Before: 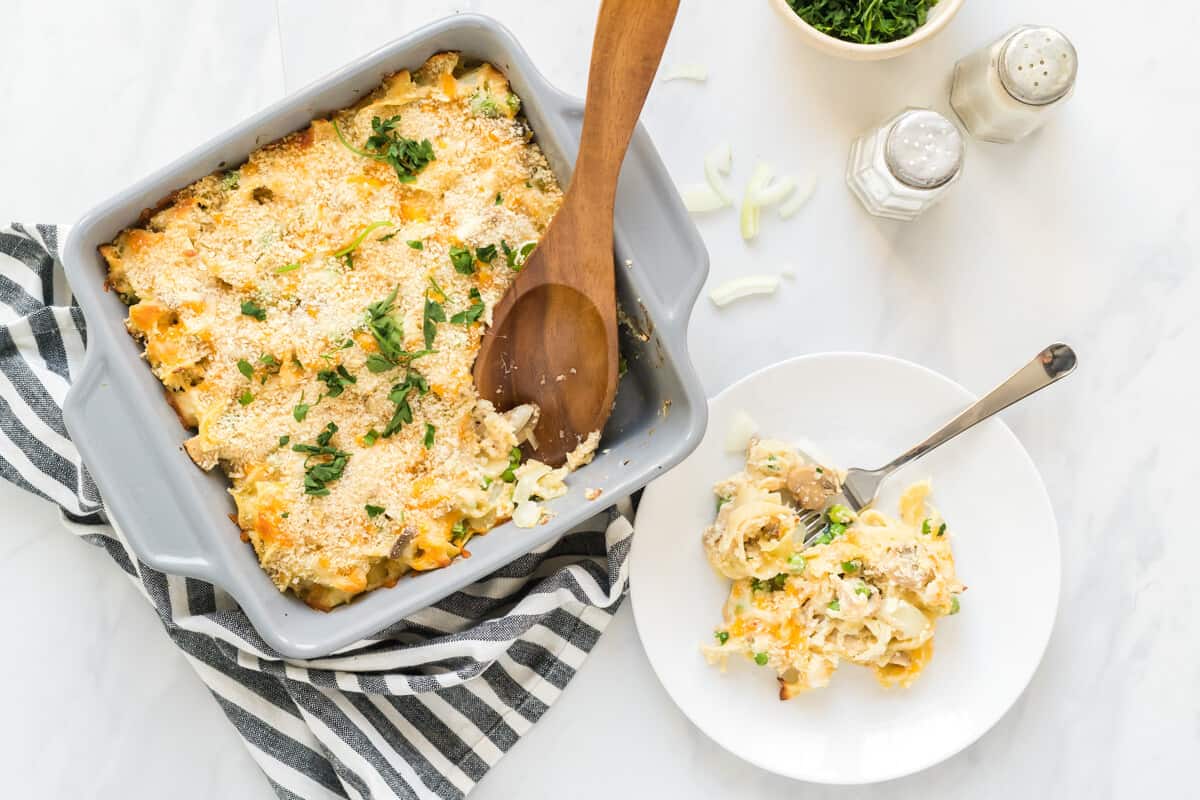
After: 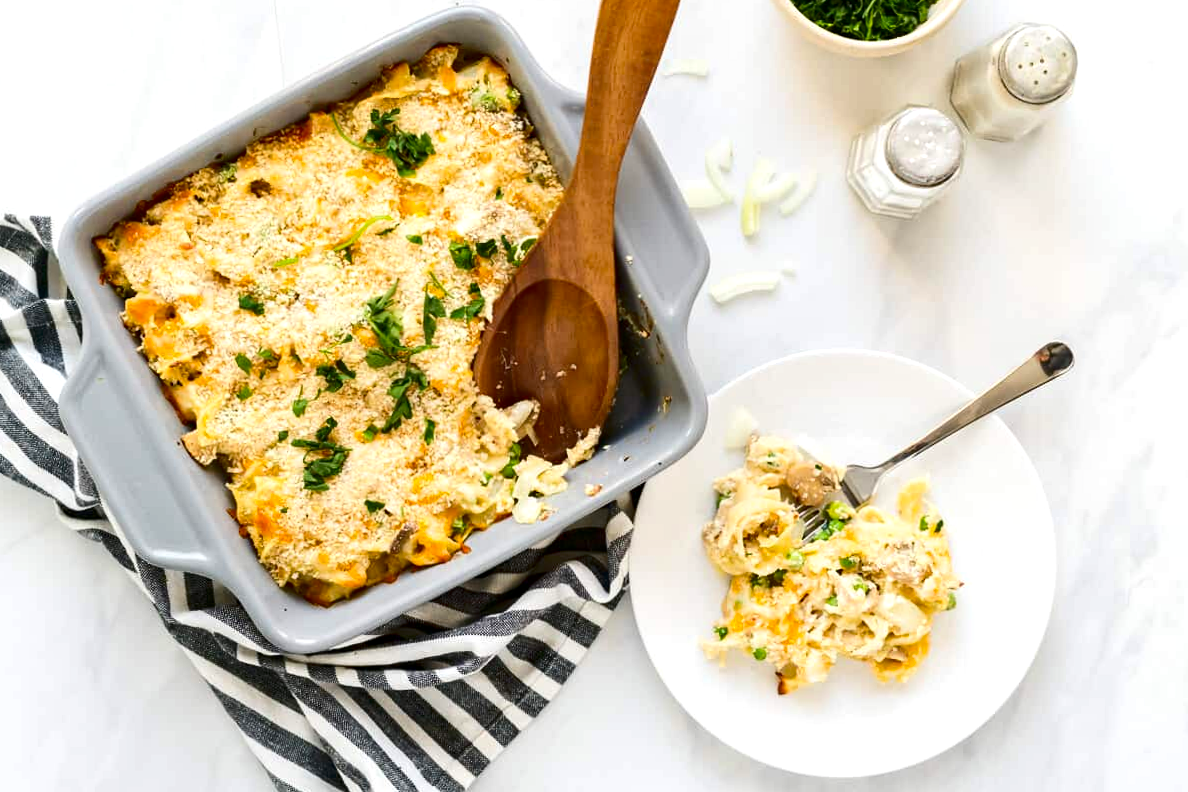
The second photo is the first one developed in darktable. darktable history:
exposure: exposure 0.191 EV, compensate highlight preservation false
haze removal: compatibility mode true, adaptive false
contrast brightness saturation: contrast 0.13, brightness -0.24, saturation 0.14
rotate and perspective: rotation 0.174°, lens shift (vertical) 0.013, lens shift (horizontal) 0.019, shear 0.001, automatic cropping original format, crop left 0.007, crop right 0.991, crop top 0.016, crop bottom 0.997
